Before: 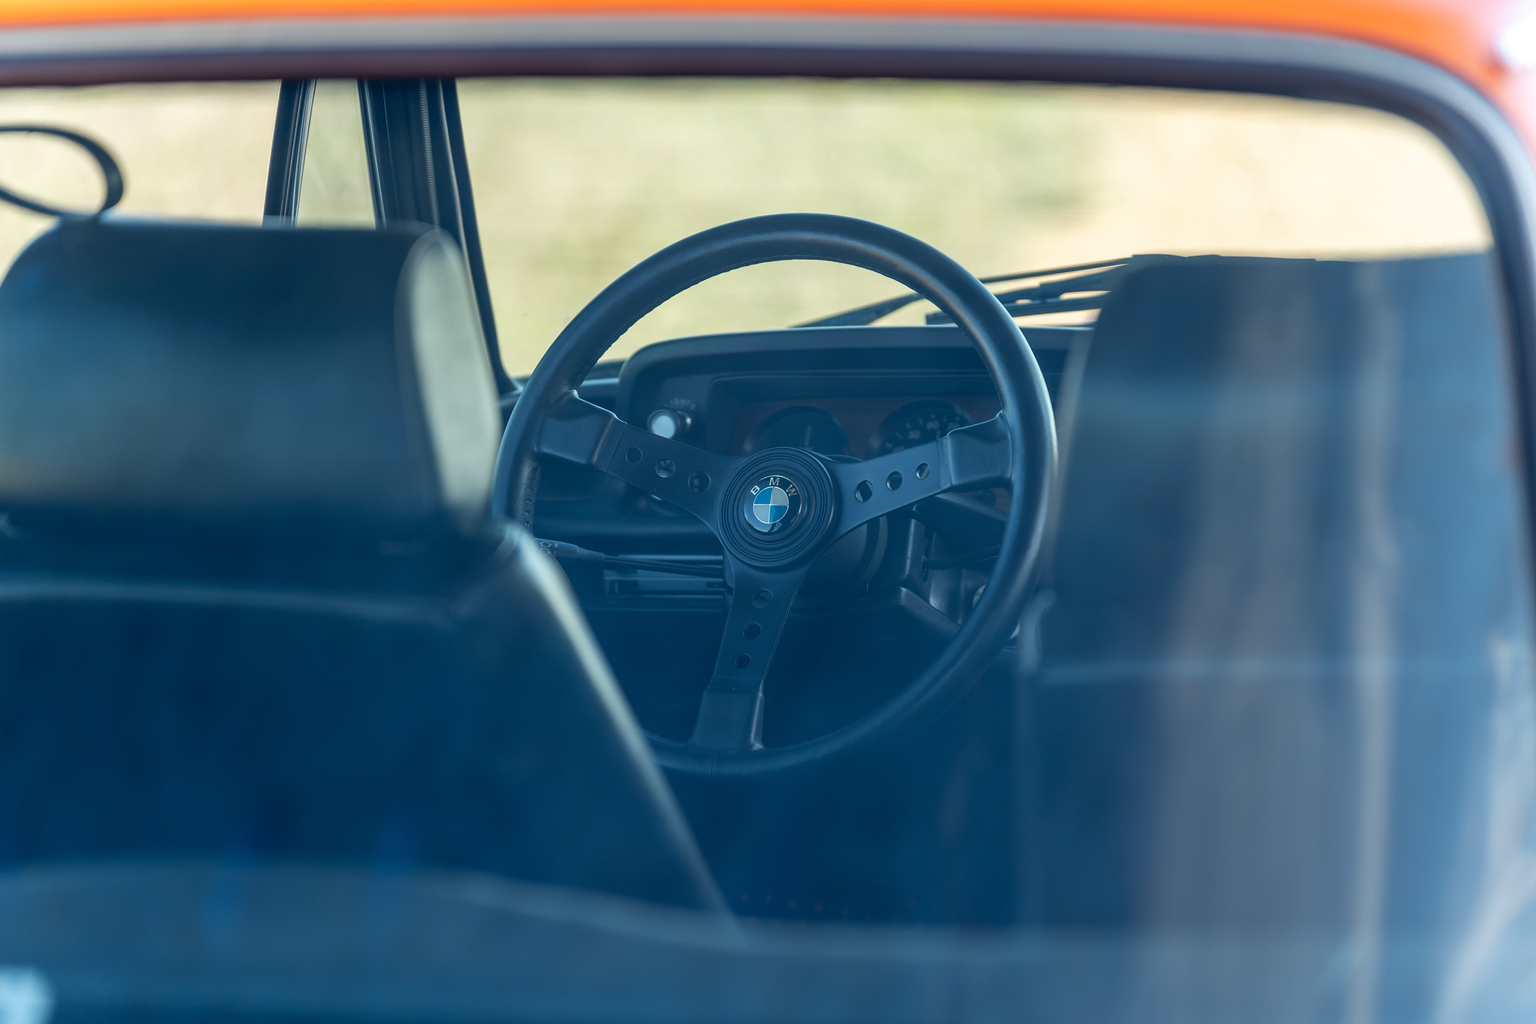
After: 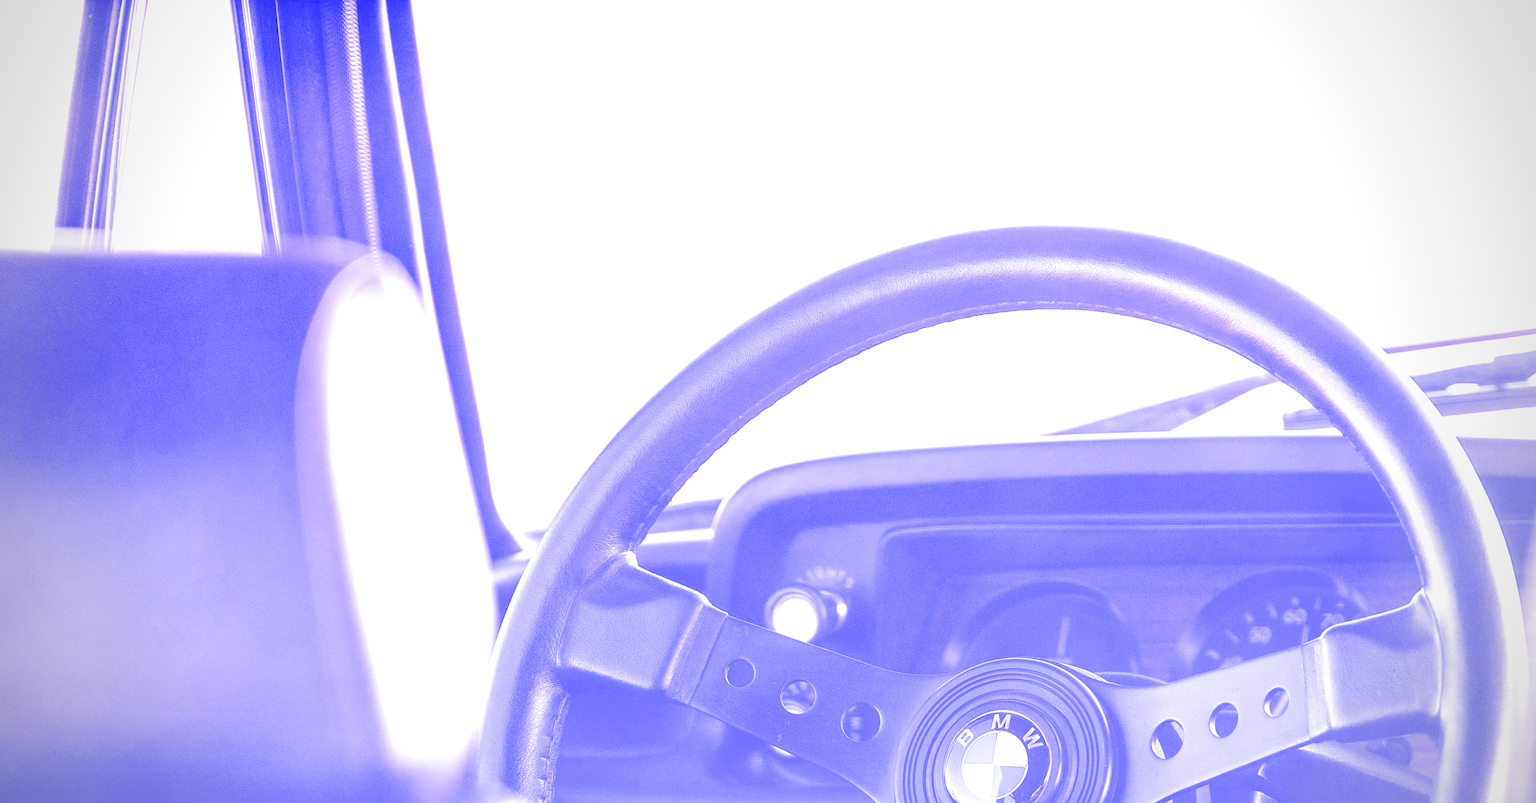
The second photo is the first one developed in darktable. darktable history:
crop: left 15.306%, top 9.065%, right 30.789%, bottom 48.638%
exposure: black level correction 0, exposure 0.7 EV, compensate exposure bias true, compensate highlight preservation false
color balance rgb: perceptual saturation grading › global saturation 35%, perceptual saturation grading › highlights -25%, perceptual saturation grading › shadows 25%, global vibrance 10%
vignetting: on, module defaults
filmic rgb: black relative exposure -7.5 EV, white relative exposure 5 EV, hardness 3.31, contrast 1.3, contrast in shadows safe
white balance: red 8, blue 8
